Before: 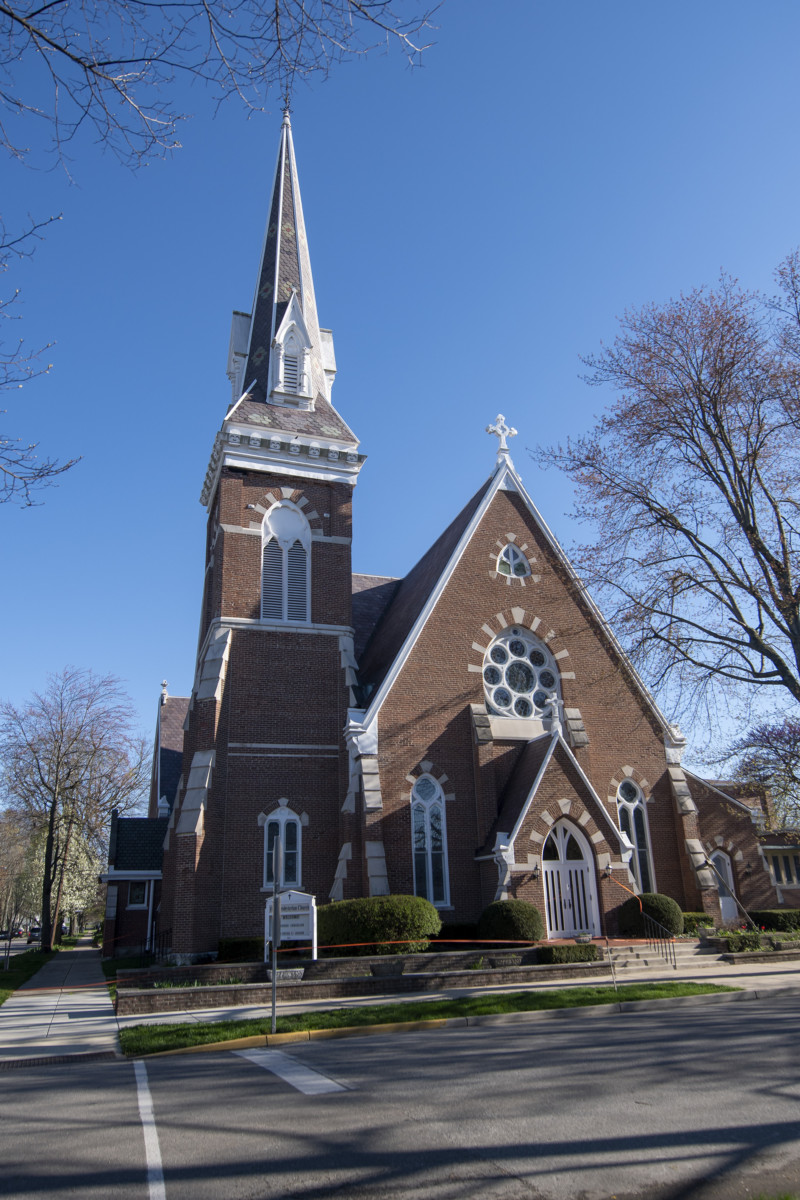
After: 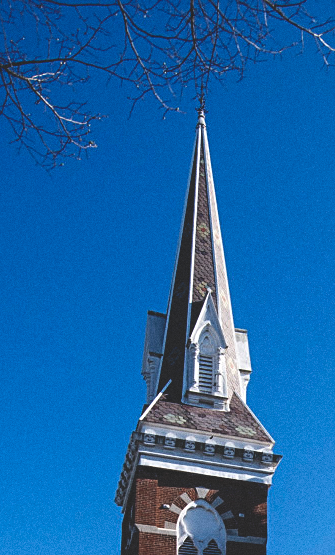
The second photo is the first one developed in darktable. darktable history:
base curve: curves: ch0 [(0, 0.02) (0.083, 0.036) (1, 1)], preserve colors none
crop and rotate: left 10.817%, top 0.062%, right 47.194%, bottom 53.626%
sharpen: on, module defaults
grain: coarseness 7.08 ISO, strength 21.67%, mid-tones bias 59.58%
